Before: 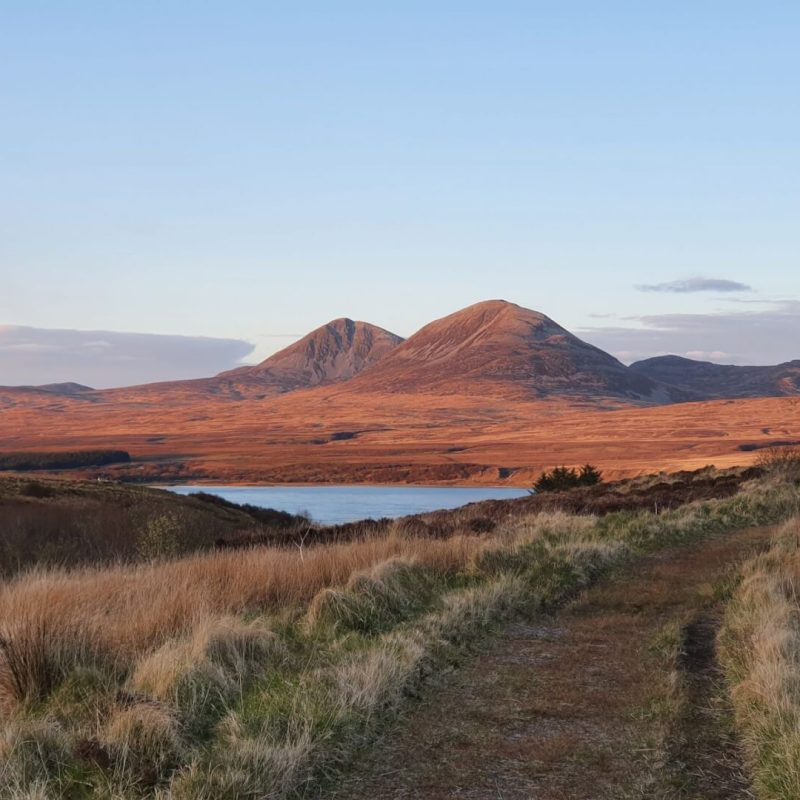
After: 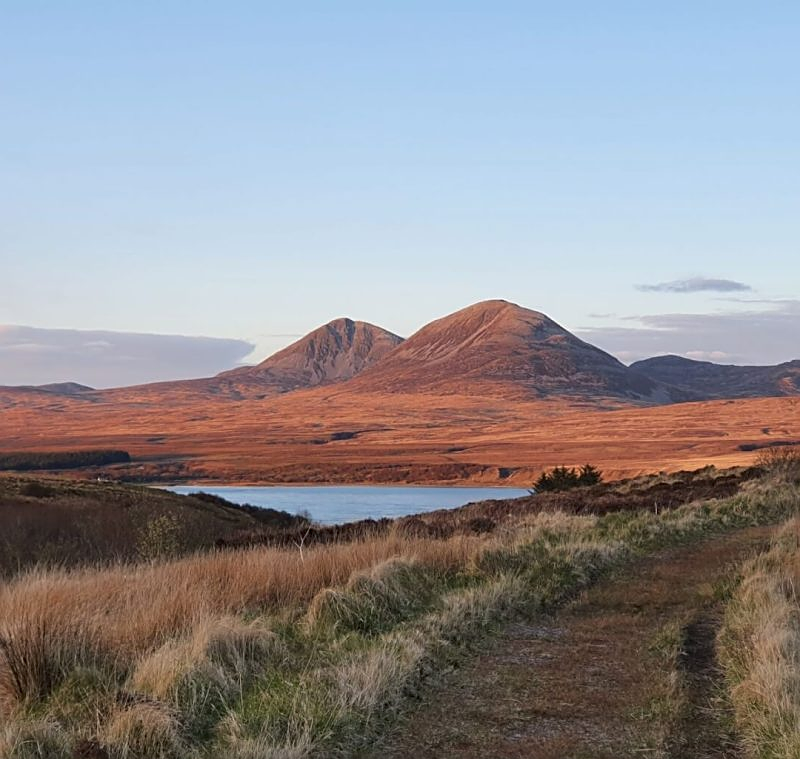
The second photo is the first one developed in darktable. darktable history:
crop and rotate: top 0%, bottom 5.097%
white balance: emerald 1
sharpen: on, module defaults
